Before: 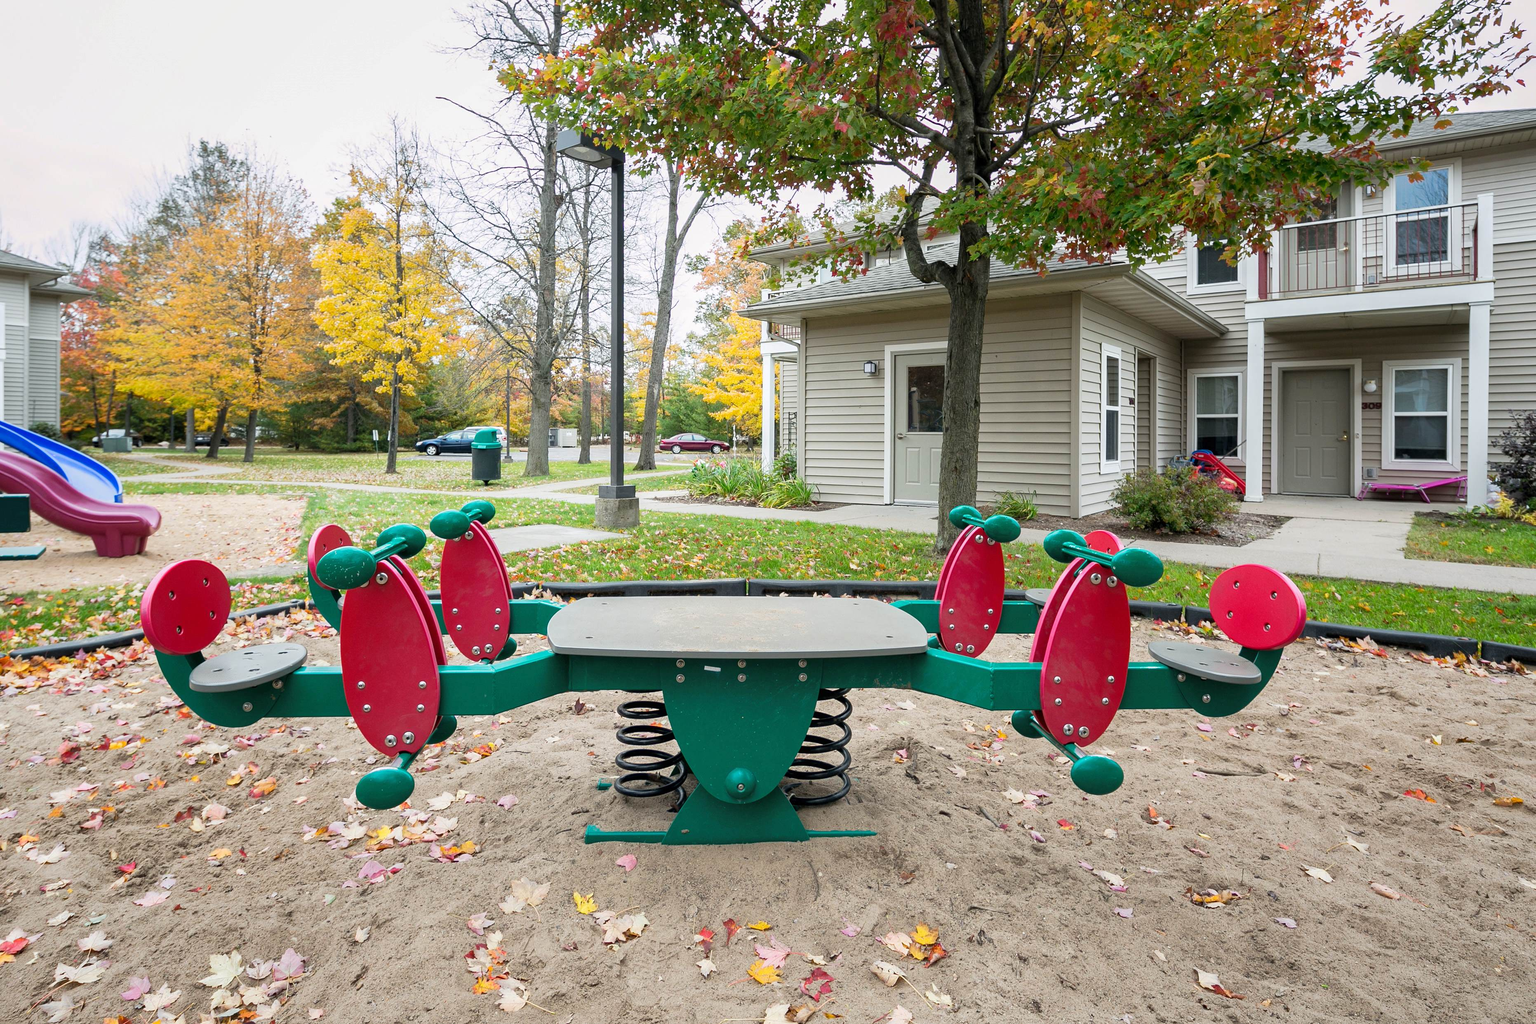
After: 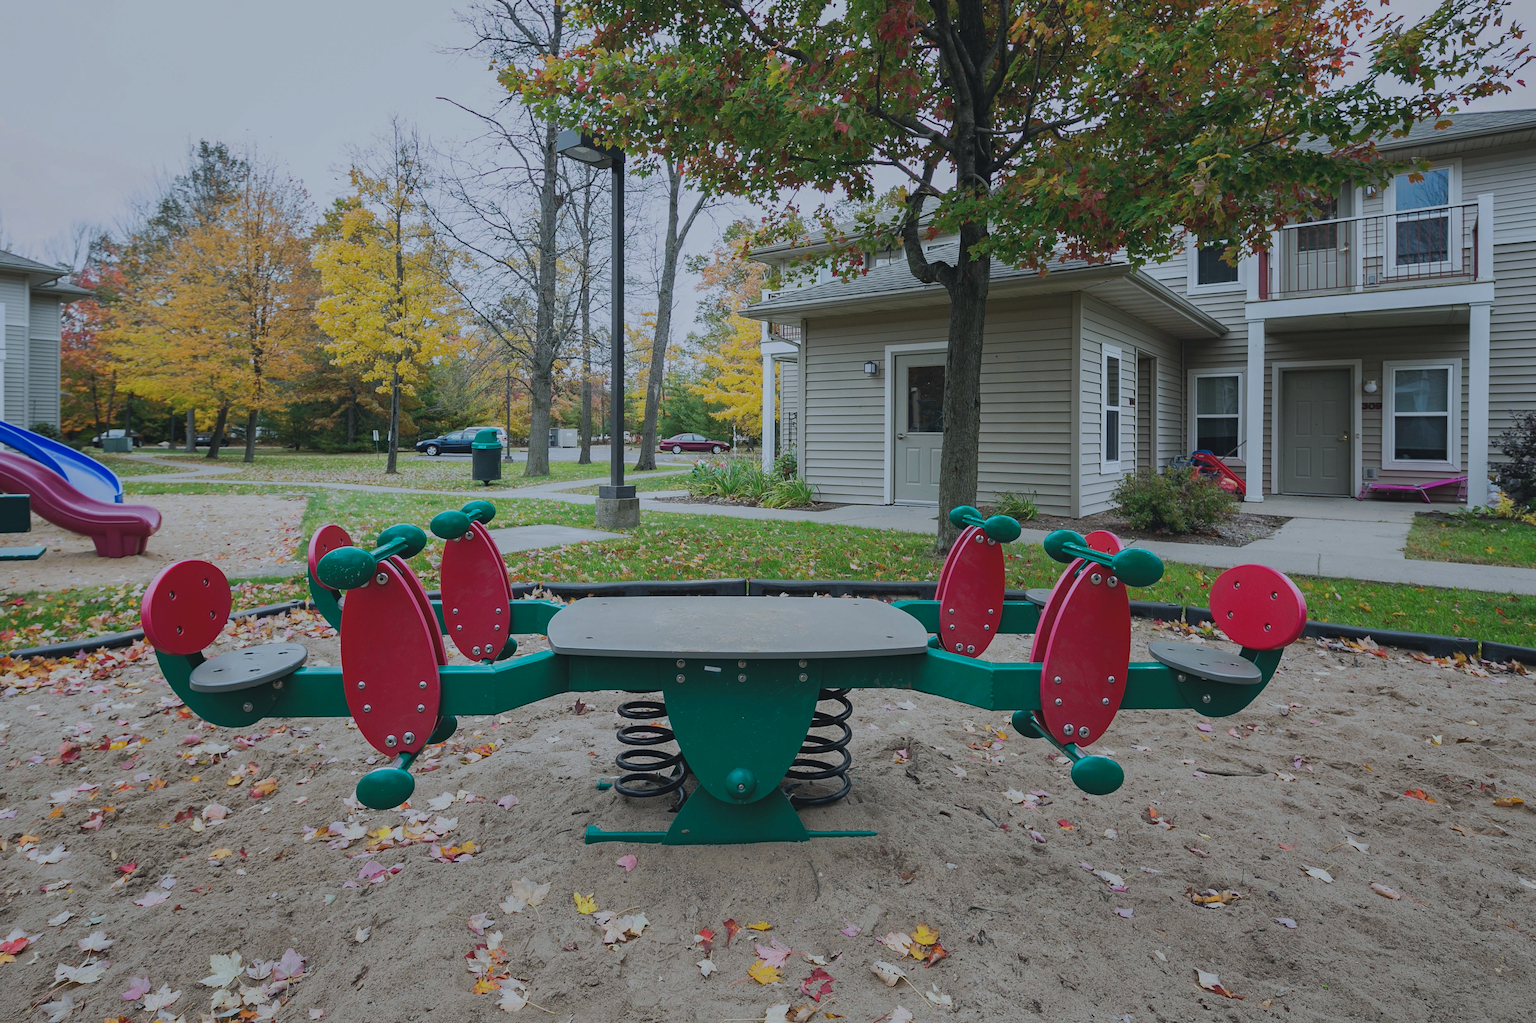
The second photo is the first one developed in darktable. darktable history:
exposure: black level correction -0.017, exposure -1.026 EV, compensate highlight preservation false
color calibration: illuminant custom, x 0.368, y 0.373, temperature 4344.99 K
haze removal: compatibility mode true, adaptive false
